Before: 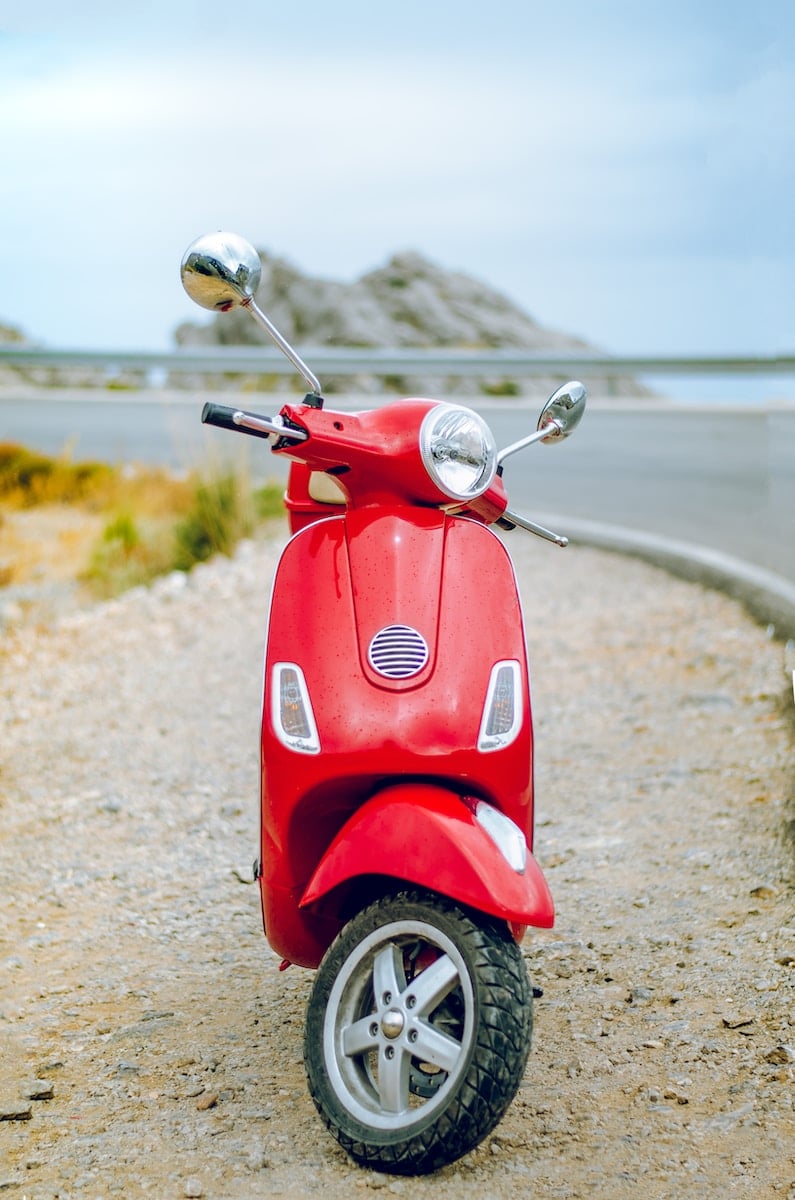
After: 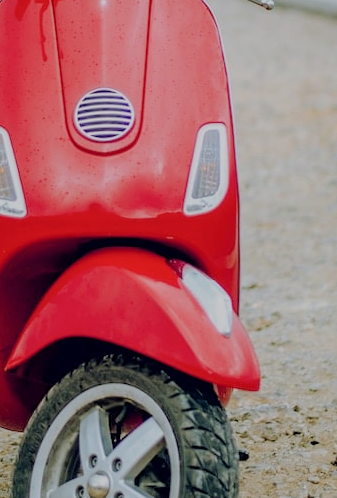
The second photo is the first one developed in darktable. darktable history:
crop: left 36.994%, top 44.829%, right 20.495%, bottom 13.665%
filmic rgb: black relative exposure -8.75 EV, white relative exposure 4.98 EV, threshold 2.97 EV, target black luminance 0%, hardness 3.78, latitude 66.12%, contrast 0.832, shadows ↔ highlights balance 19.75%, enable highlight reconstruction true
exposure: compensate highlight preservation false
